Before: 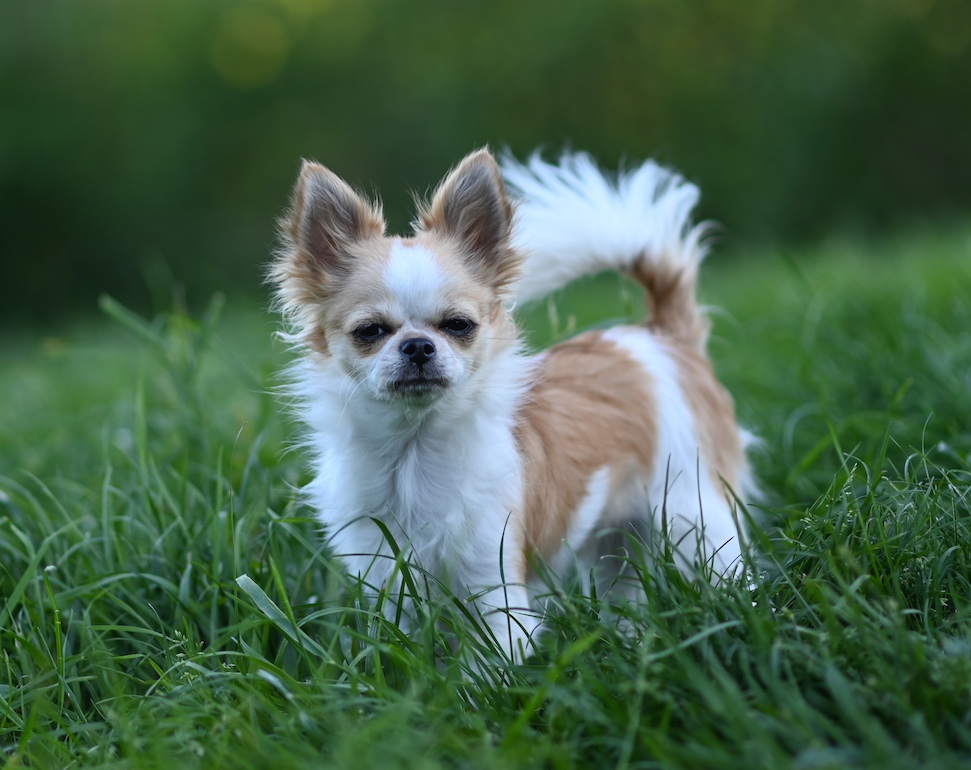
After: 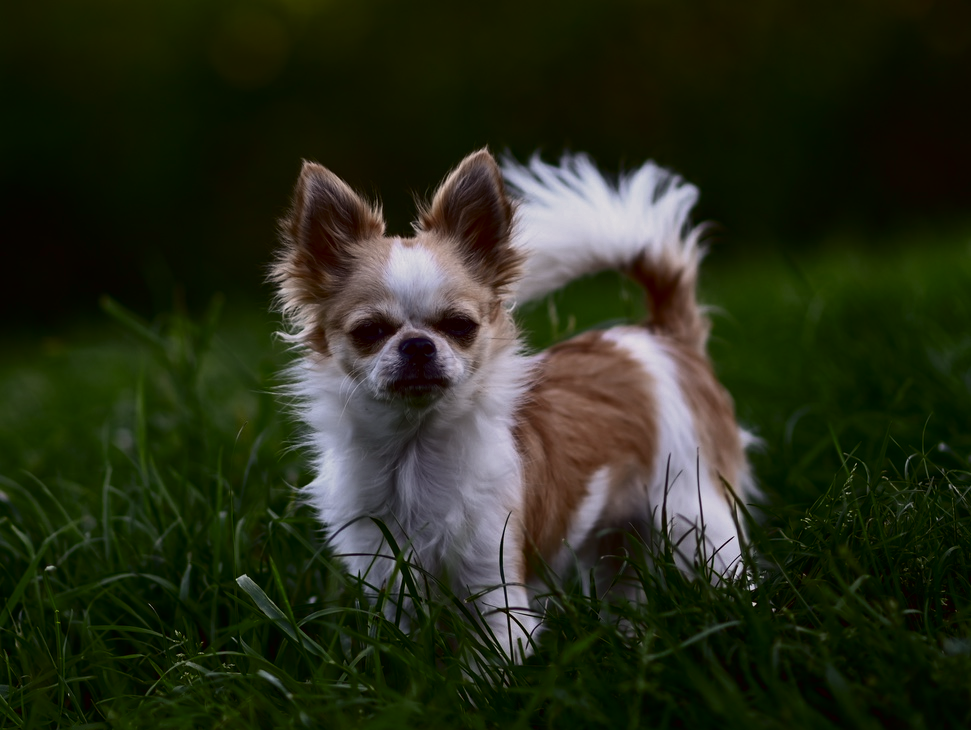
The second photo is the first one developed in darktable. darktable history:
contrast brightness saturation: contrast 0.09, brightness -0.606, saturation 0.172
color correction: highlights a* 10.24, highlights b* 9.66, shadows a* 8.75, shadows b* 8.21, saturation 0.795
crop and rotate: top 0.001%, bottom 5.169%
